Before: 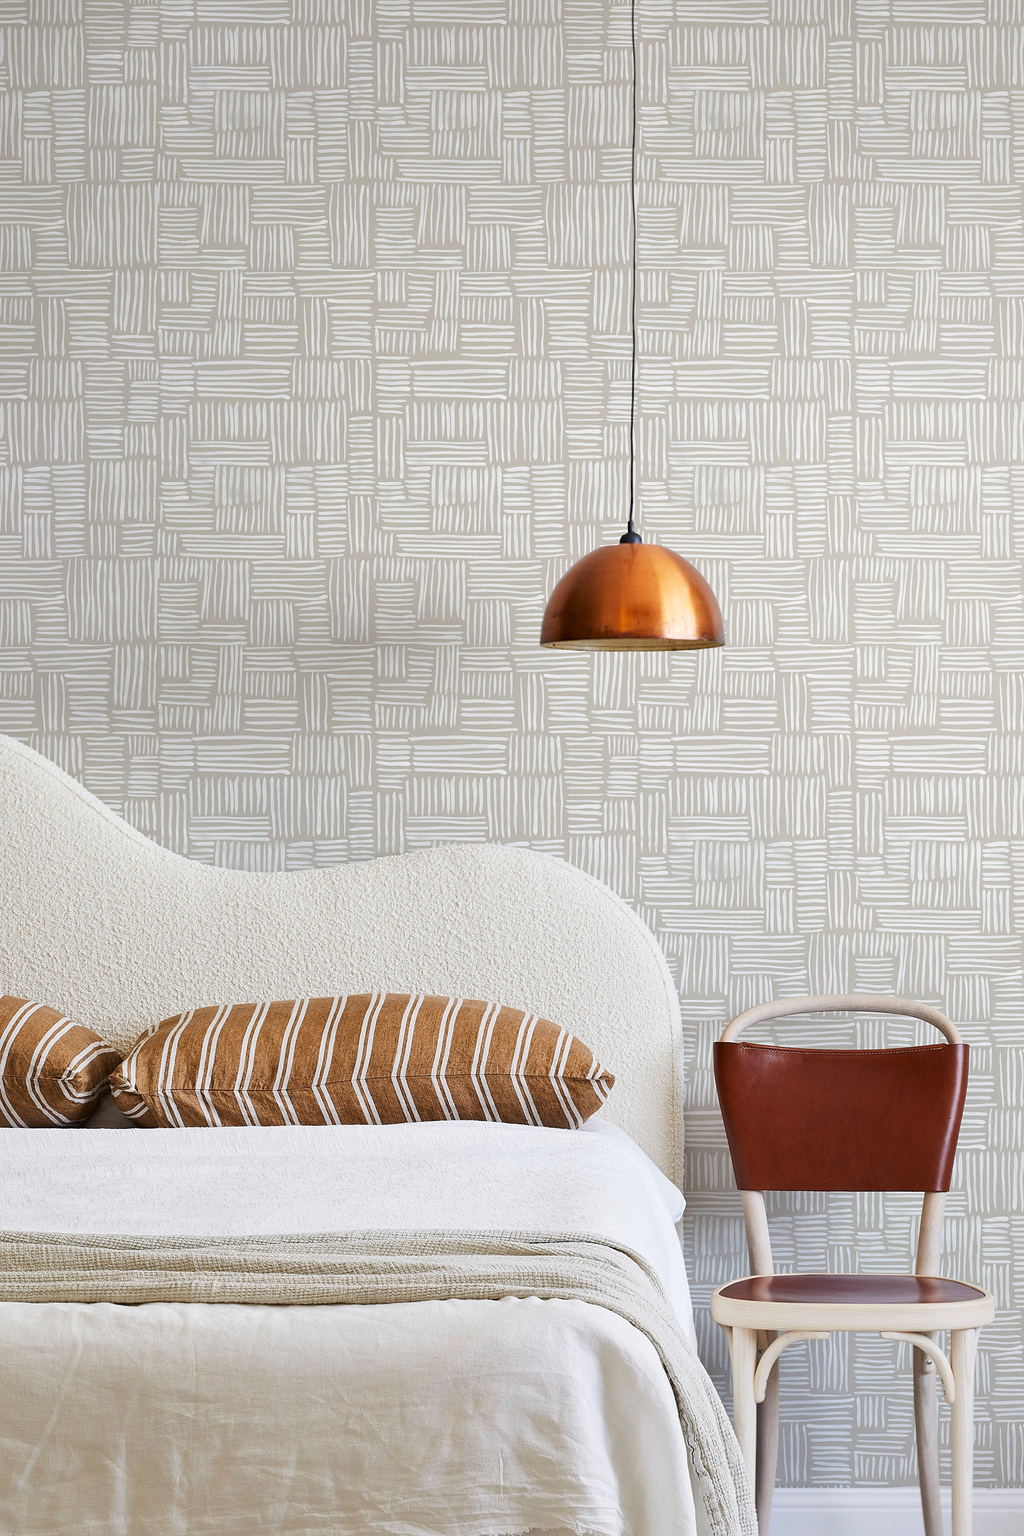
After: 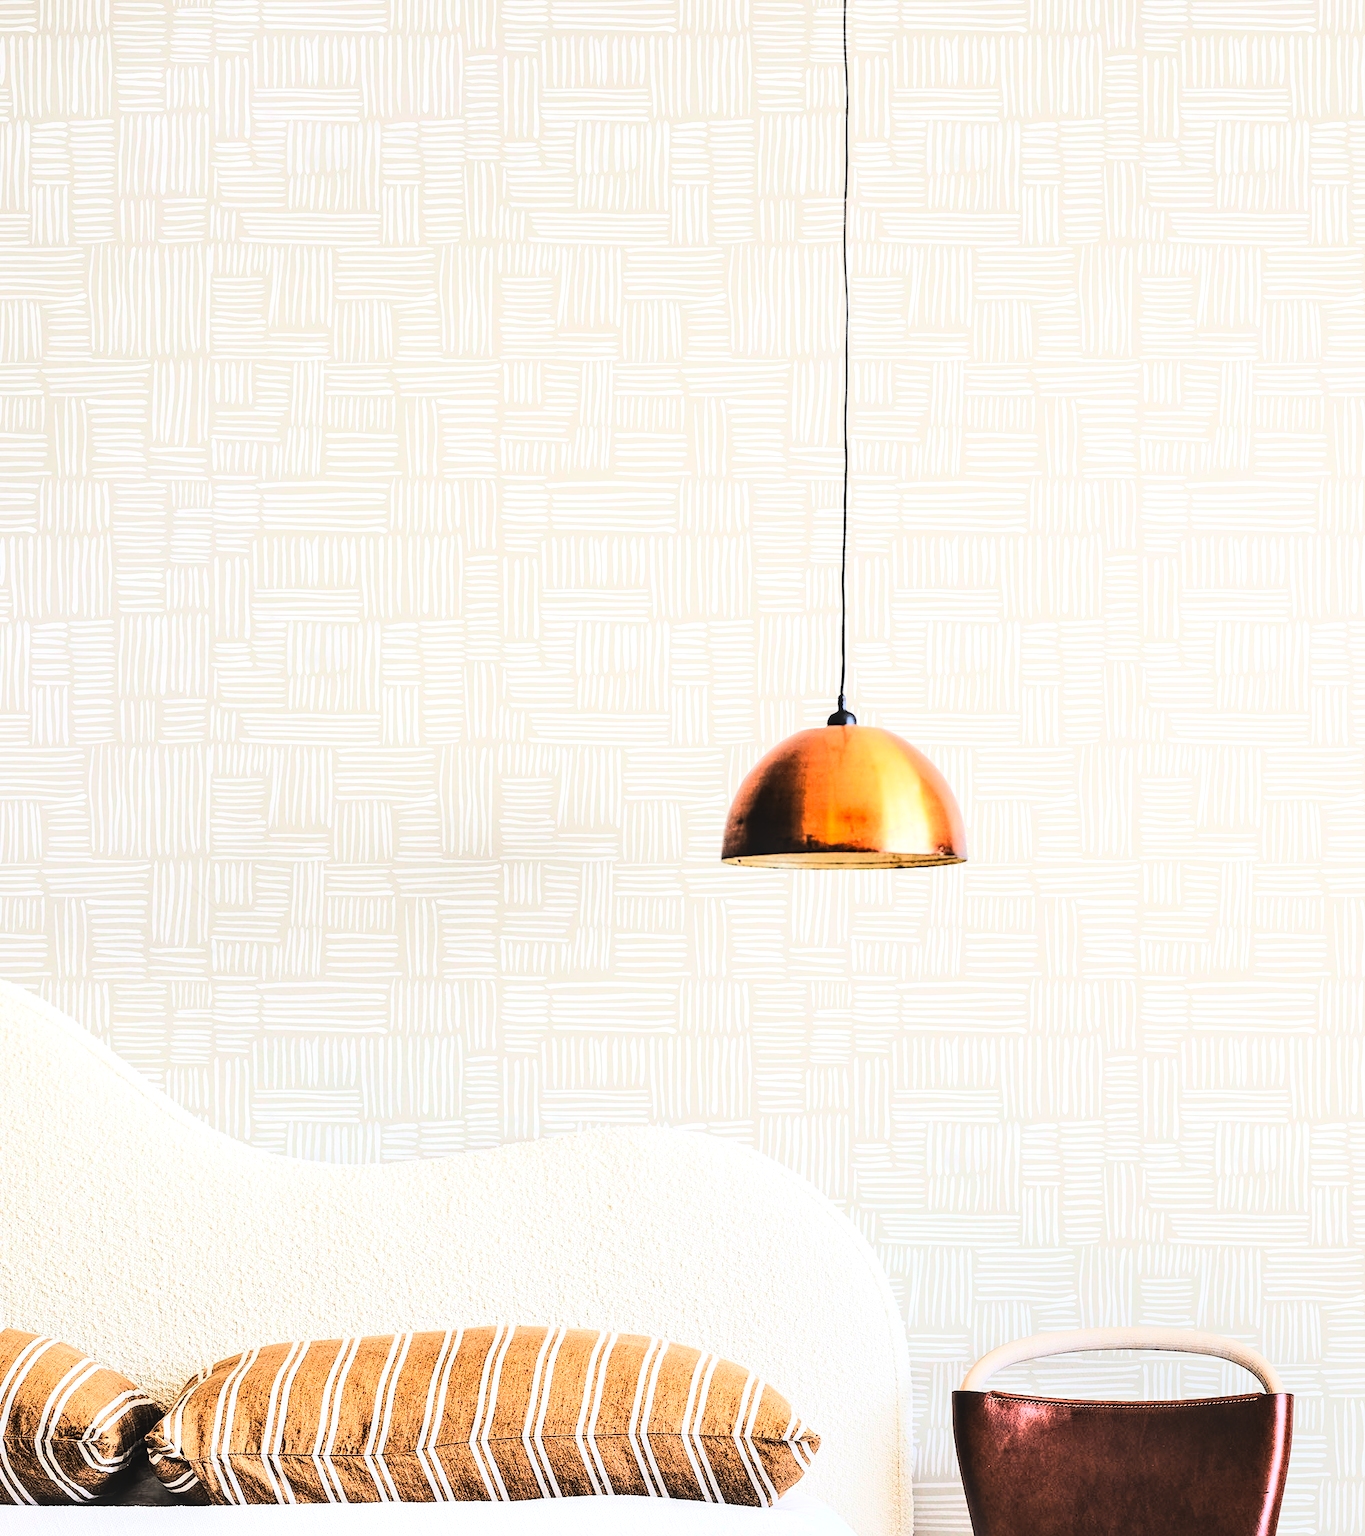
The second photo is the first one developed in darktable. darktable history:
contrast brightness saturation: contrast 0.2, brightness 0.15, saturation 0.14
crop: bottom 24.967%
local contrast: highlights 61%, detail 143%, midtone range 0.428
tone curve: curves: ch0 [(0, 0) (0.086, 0.006) (0.148, 0.021) (0.245, 0.105) (0.374, 0.401) (0.444, 0.631) (0.778, 0.915) (1, 1)], color space Lab, linked channels, preserve colors none
tone equalizer: -8 EV -0.417 EV, -7 EV -0.389 EV, -6 EV -0.333 EV, -5 EV -0.222 EV, -3 EV 0.222 EV, -2 EV 0.333 EV, -1 EV 0.389 EV, +0 EV 0.417 EV, edges refinement/feathering 500, mask exposure compensation -1.57 EV, preserve details no
